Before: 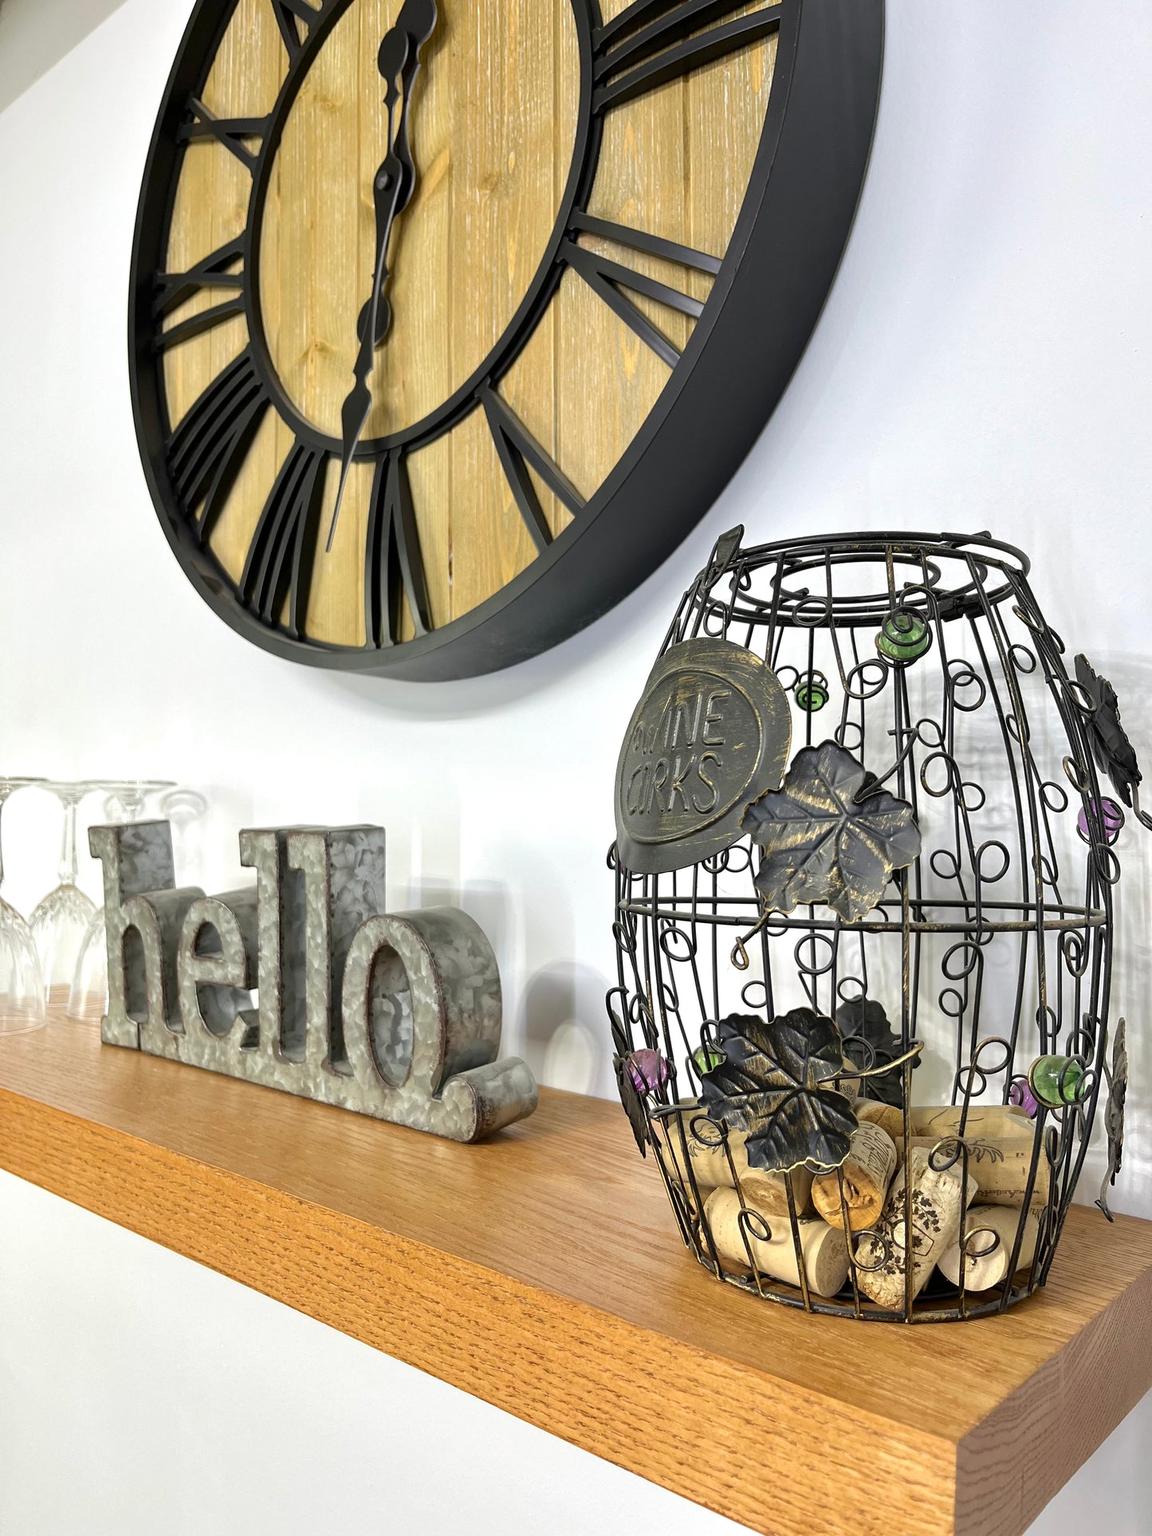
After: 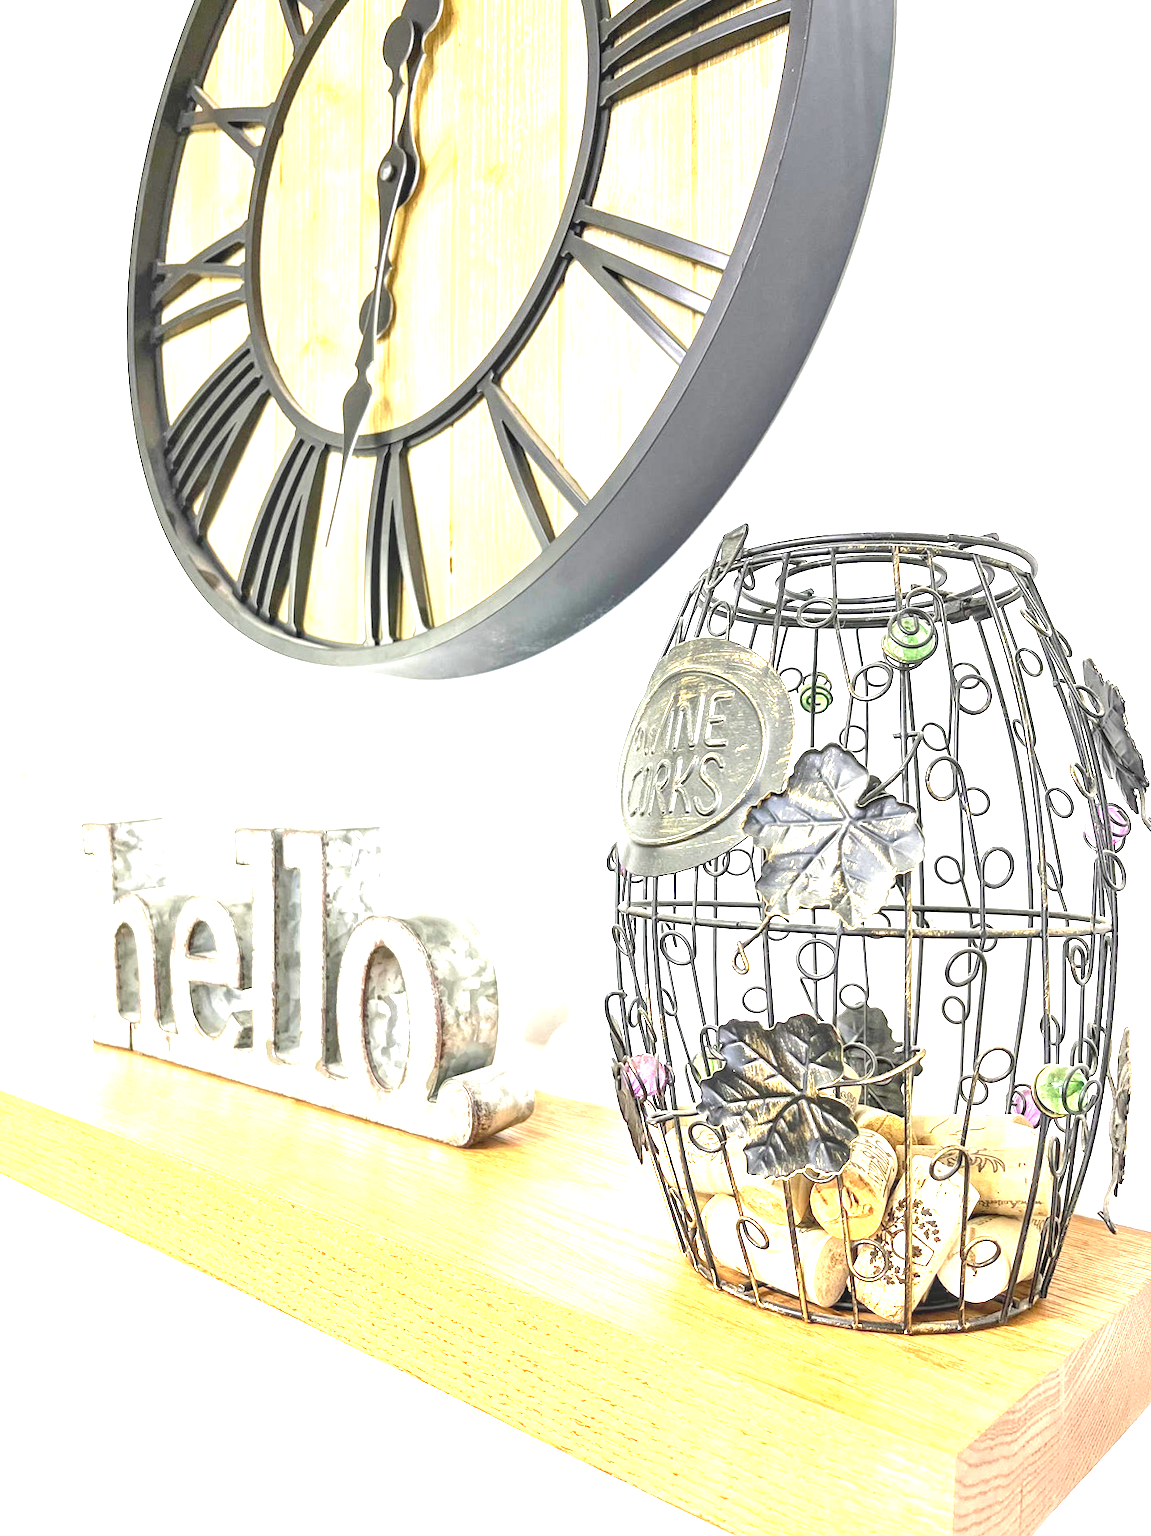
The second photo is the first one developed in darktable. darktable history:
tone equalizer: edges refinement/feathering 500, mask exposure compensation -1.57 EV, preserve details no
crop and rotate: angle -0.567°
exposure: black level correction 0, exposure 2.157 EV, compensate highlight preservation false
local contrast: detail 130%
